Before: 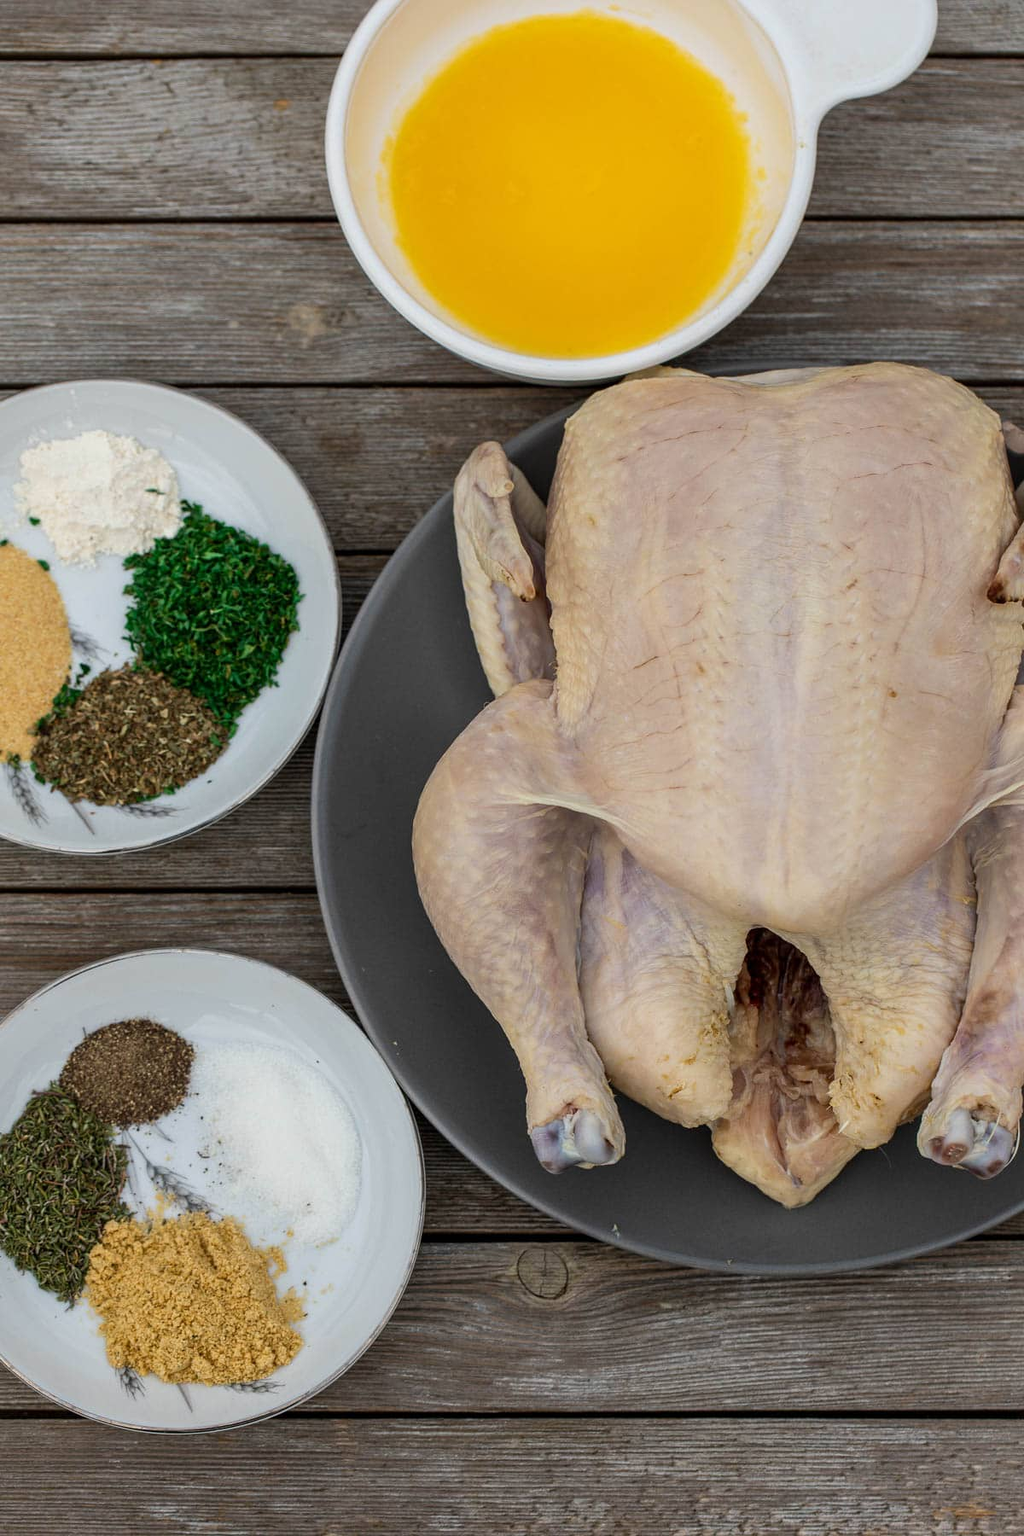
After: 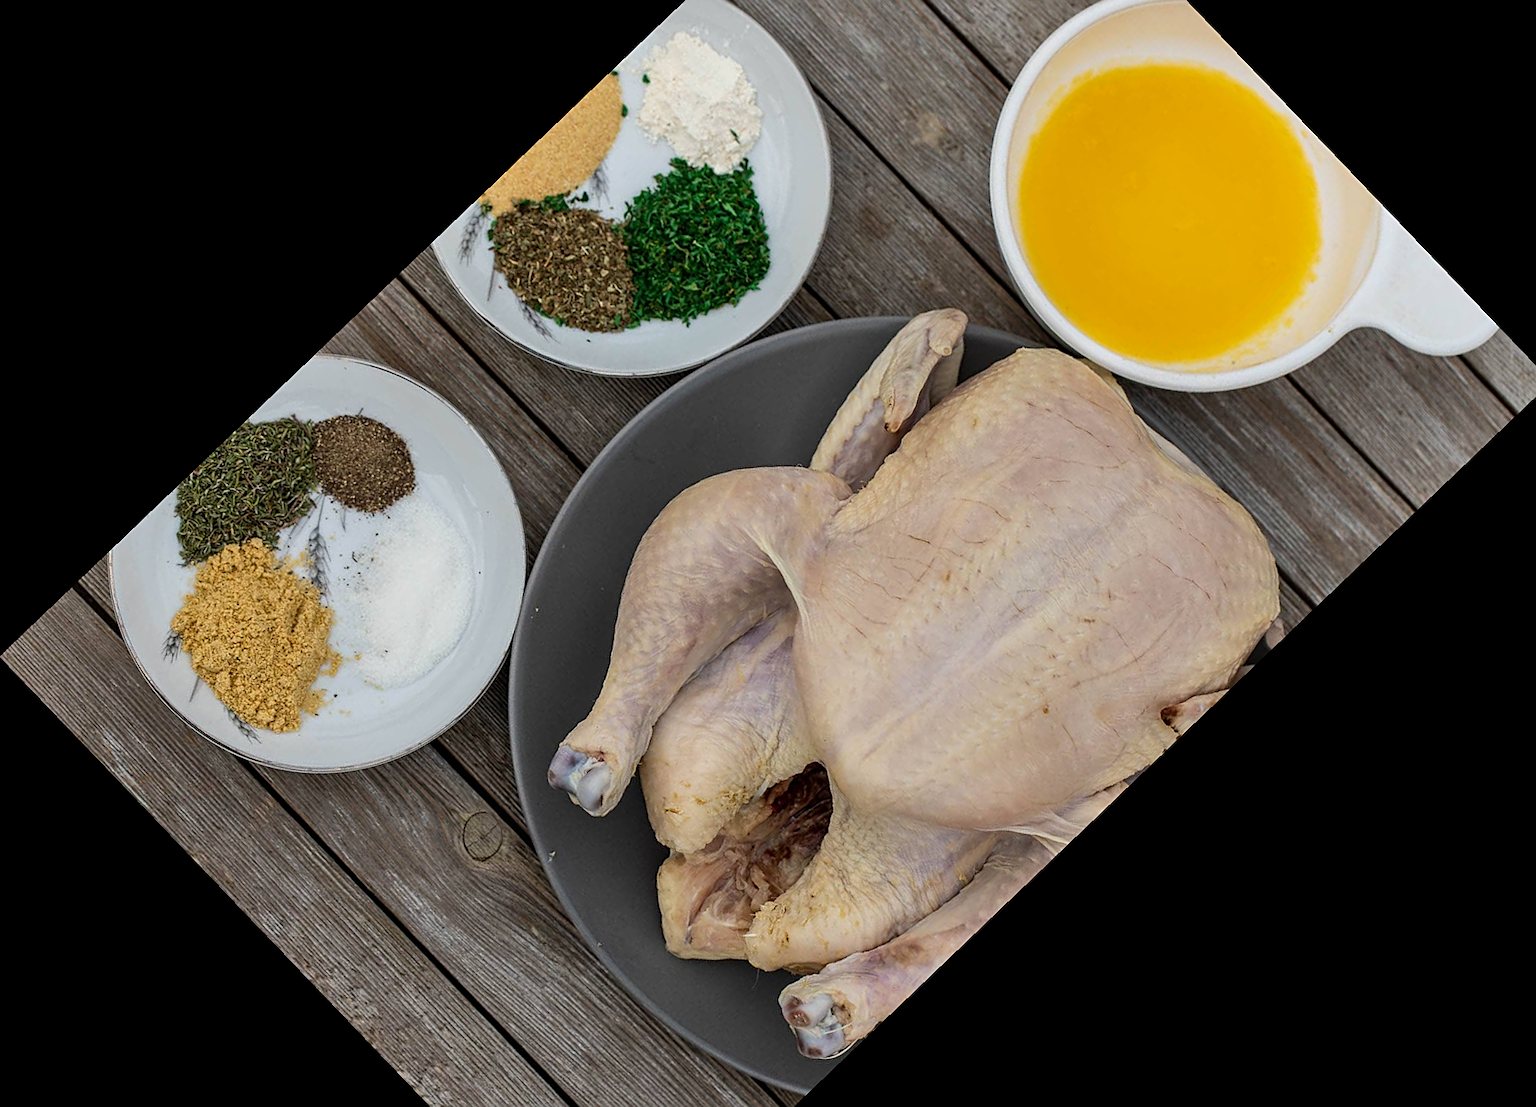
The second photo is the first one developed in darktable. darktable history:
crop and rotate: angle -46.26°, top 16.234%, right 0.912%, bottom 11.704%
shadows and highlights: shadows 35, highlights -35, soften with gaussian
sharpen: on, module defaults
